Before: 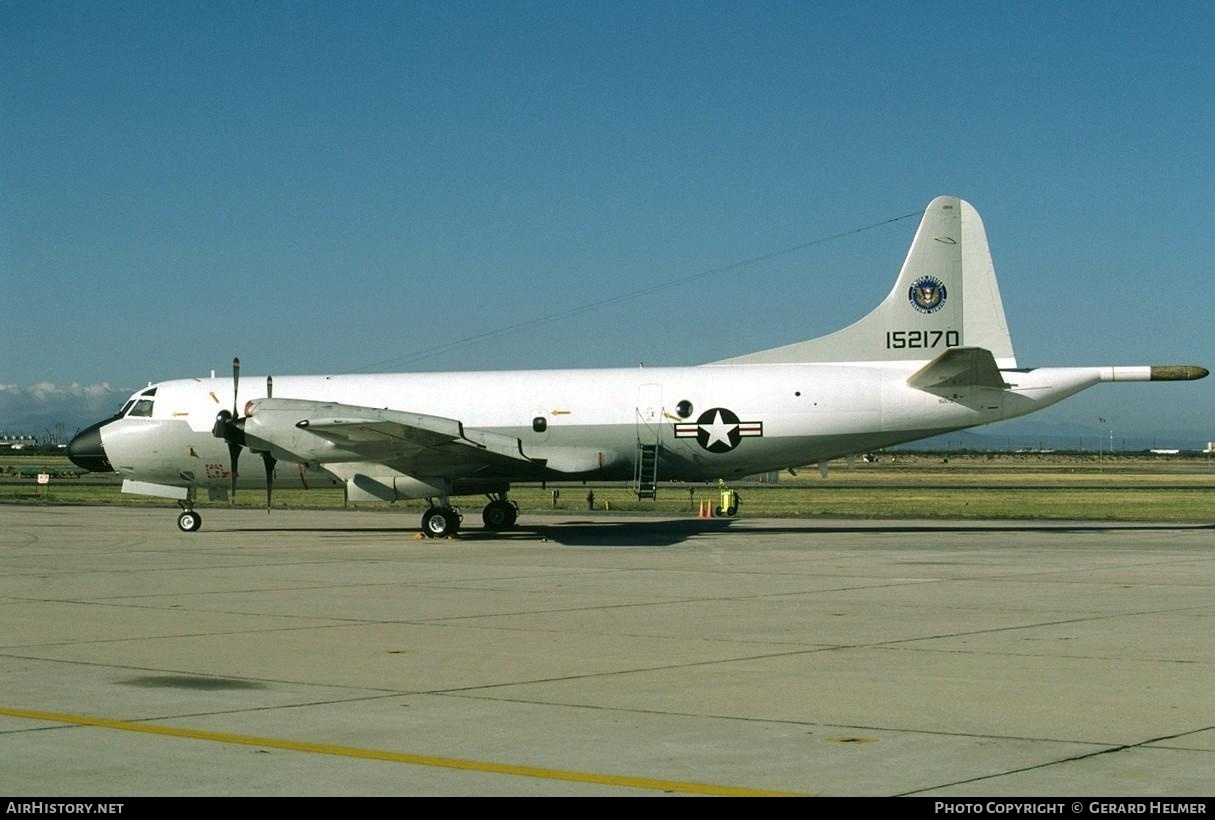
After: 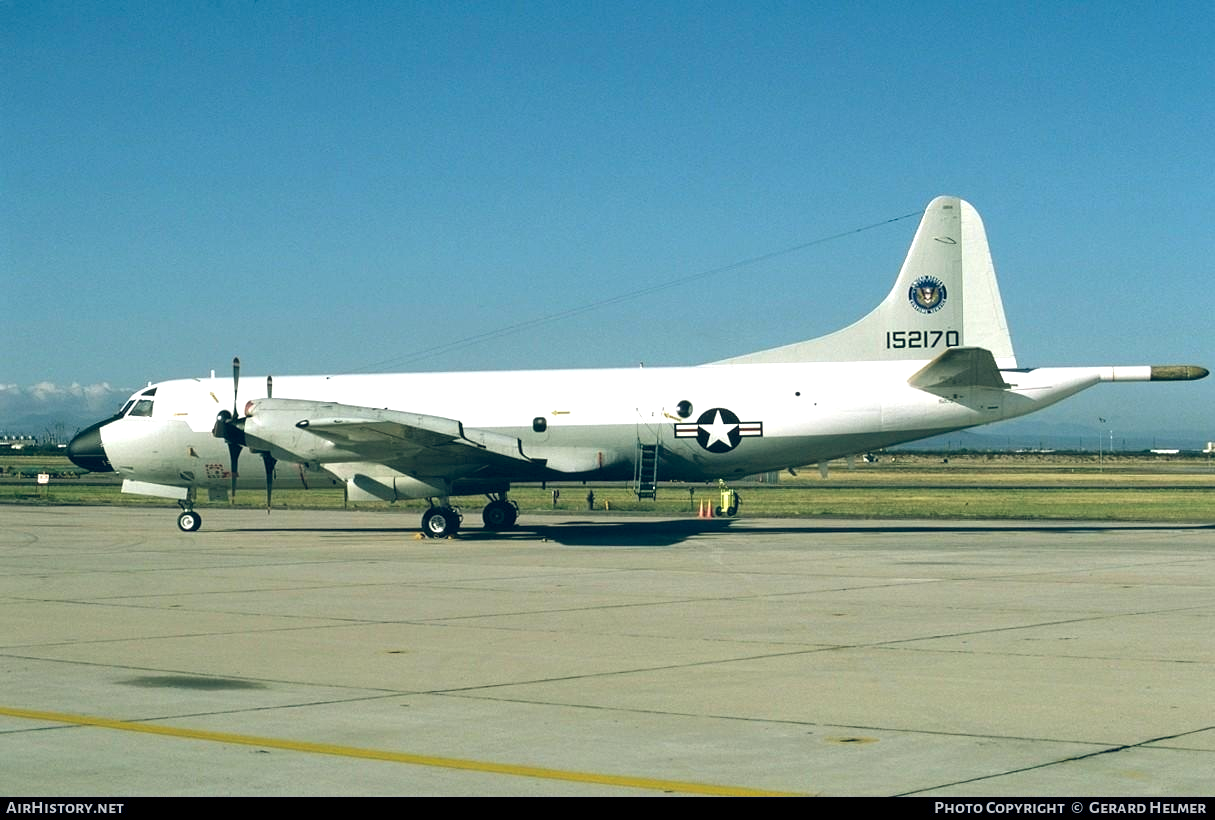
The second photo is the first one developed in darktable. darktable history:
color balance rgb: shadows lift › luminance -7.648%, shadows lift › chroma 2.272%, shadows lift › hue 165.78°, global offset › chroma 0.245%, global offset › hue 256.76°, perceptual saturation grading › global saturation -0.136%, global vibrance 14.586%
exposure: exposure 0.565 EV, compensate exposure bias true, compensate highlight preservation false
